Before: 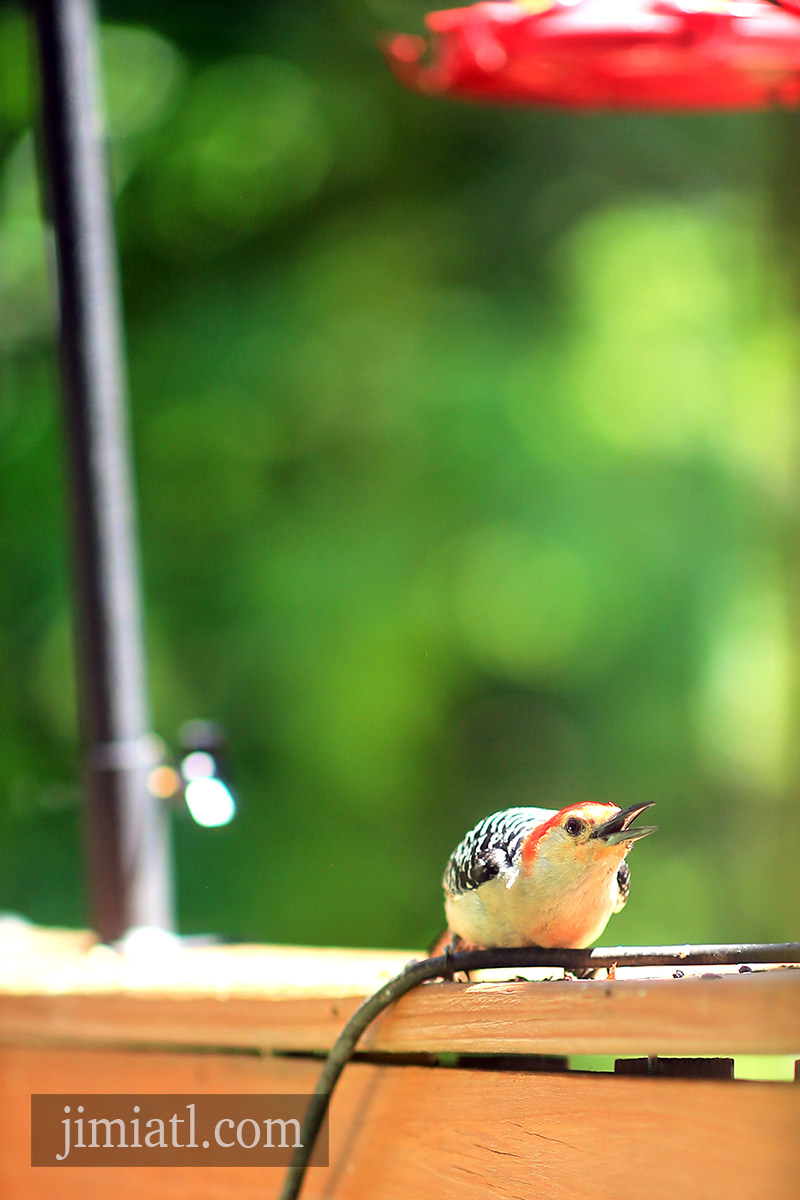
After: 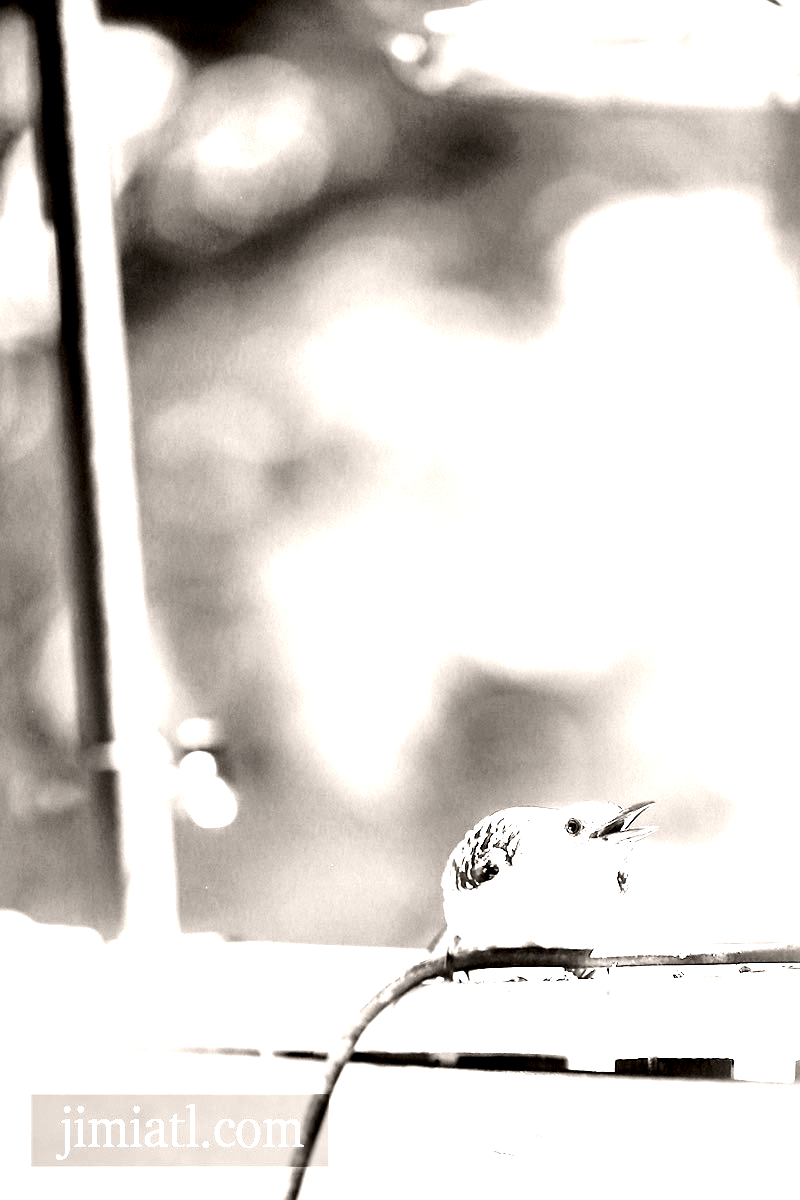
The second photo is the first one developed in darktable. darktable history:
exposure: black level correction 0.035, exposure 0.9 EV, compensate highlight preservation false
colorize: hue 34.49°, saturation 35.33%, source mix 100%, lightness 55%, version 1
tone equalizer: -8 EV -0.75 EV, -7 EV -0.7 EV, -6 EV -0.6 EV, -5 EV -0.4 EV, -3 EV 0.4 EV, -2 EV 0.6 EV, -1 EV 0.7 EV, +0 EV 0.75 EV, edges refinement/feathering 500, mask exposure compensation -1.57 EV, preserve details no
